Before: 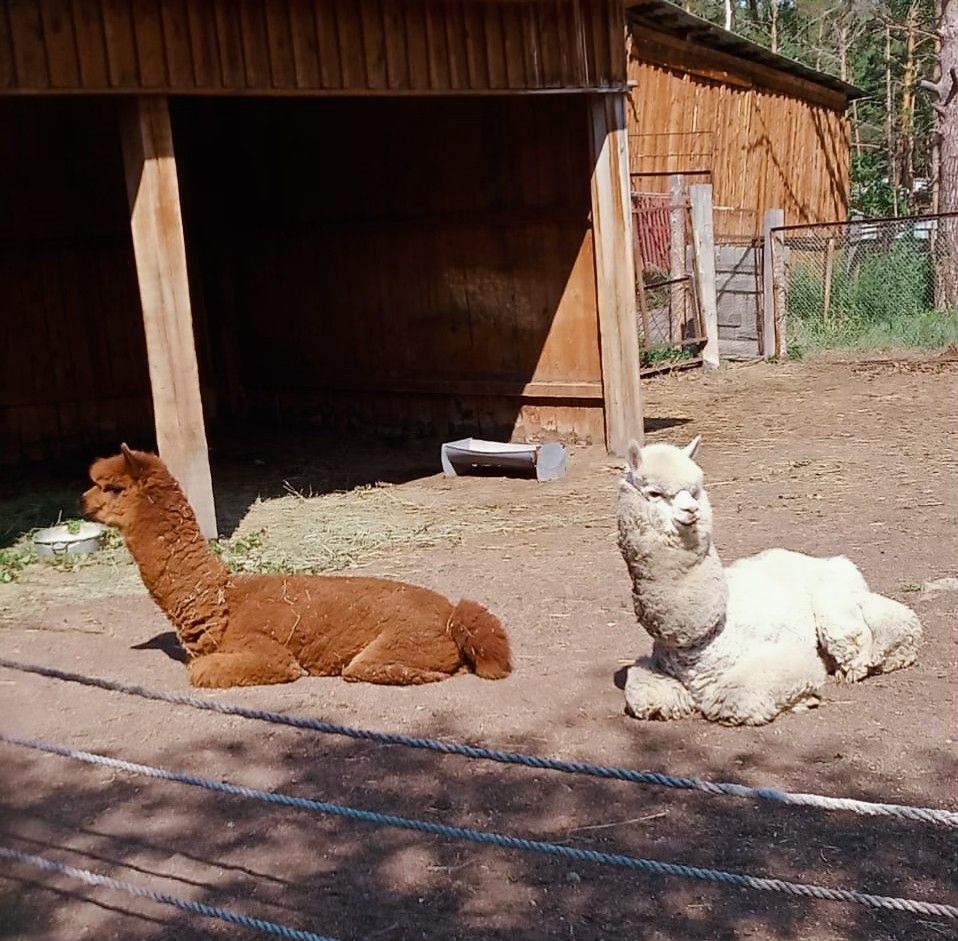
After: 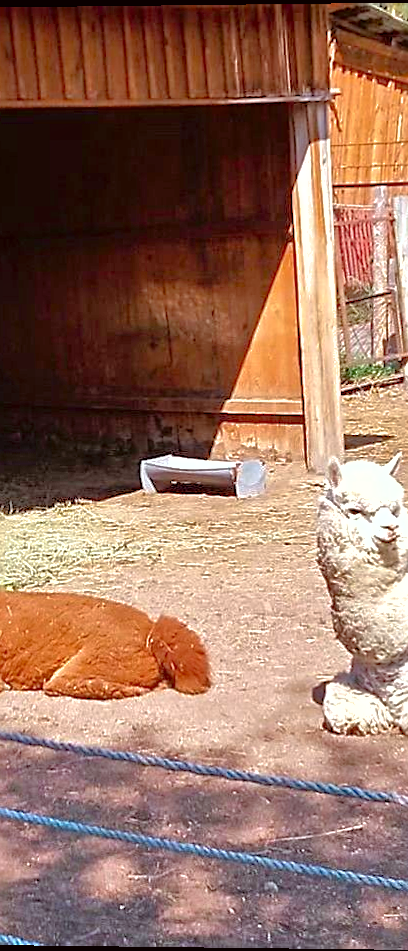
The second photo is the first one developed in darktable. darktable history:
sharpen: on, module defaults
crop: left 31.229%, right 27.105%
tone equalizer: -7 EV 0.15 EV, -6 EV 0.6 EV, -5 EV 1.15 EV, -4 EV 1.33 EV, -3 EV 1.15 EV, -2 EV 0.6 EV, -1 EV 0.15 EV, mask exposure compensation -0.5 EV
shadows and highlights: on, module defaults
color correction: highlights a* -2.73, highlights b* -2.09, shadows a* 2.41, shadows b* 2.73
contrast brightness saturation: saturation 0.18
exposure: black level correction 0, exposure 0.7 EV, compensate exposure bias true, compensate highlight preservation false
rotate and perspective: lens shift (vertical) 0.048, lens shift (horizontal) -0.024, automatic cropping off
